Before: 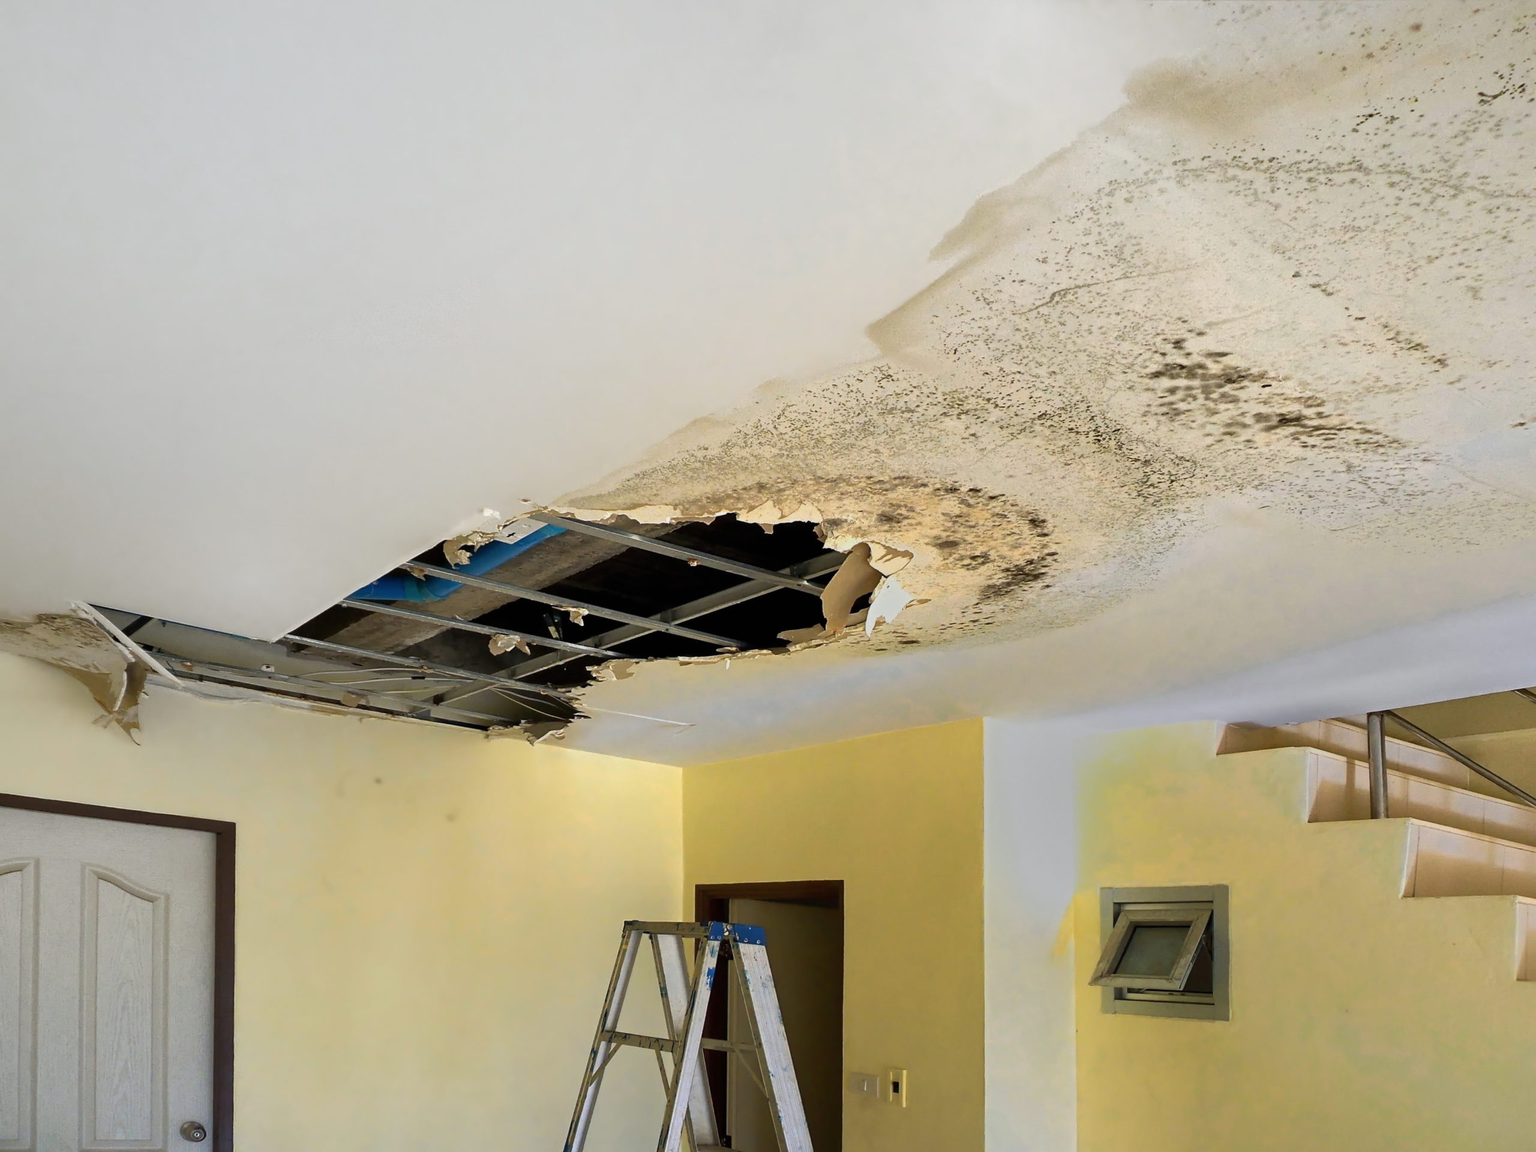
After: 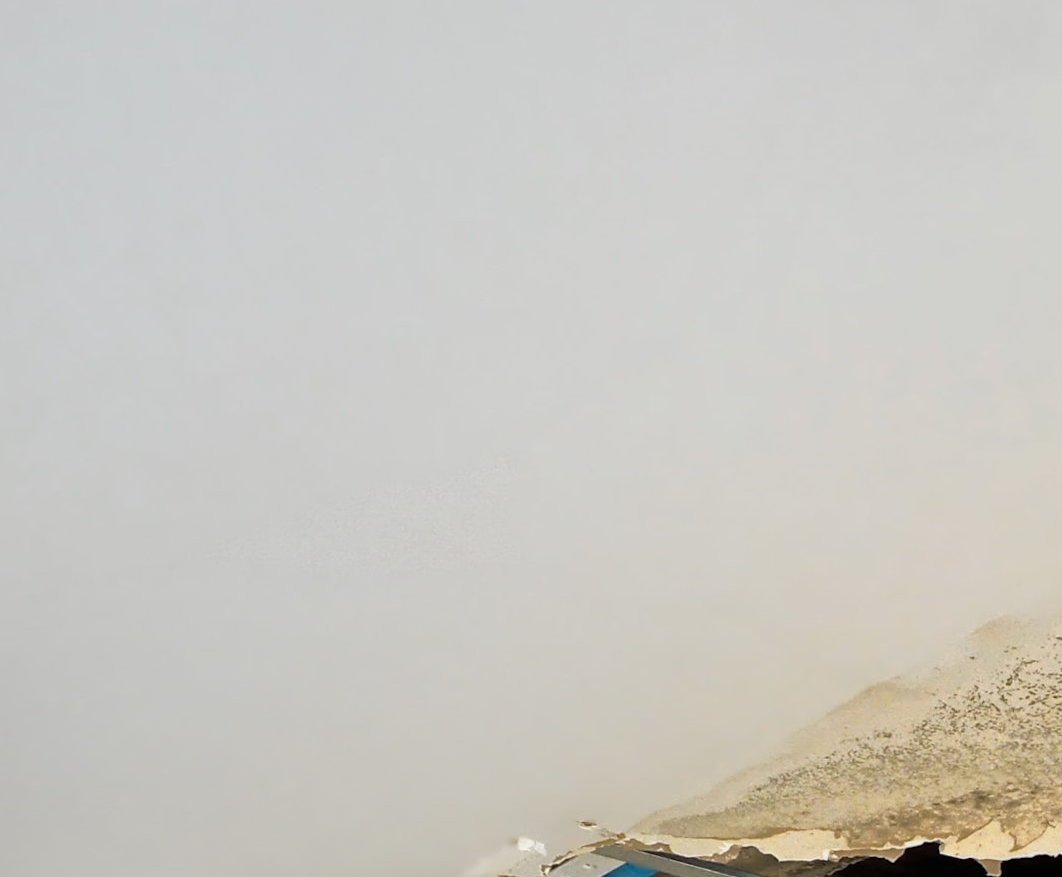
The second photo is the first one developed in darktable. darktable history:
crop and rotate: left 10.817%, top 0.062%, right 47.194%, bottom 53.626%
rotate and perspective: rotation -0.45°, automatic cropping original format, crop left 0.008, crop right 0.992, crop top 0.012, crop bottom 0.988
white balance: emerald 1
